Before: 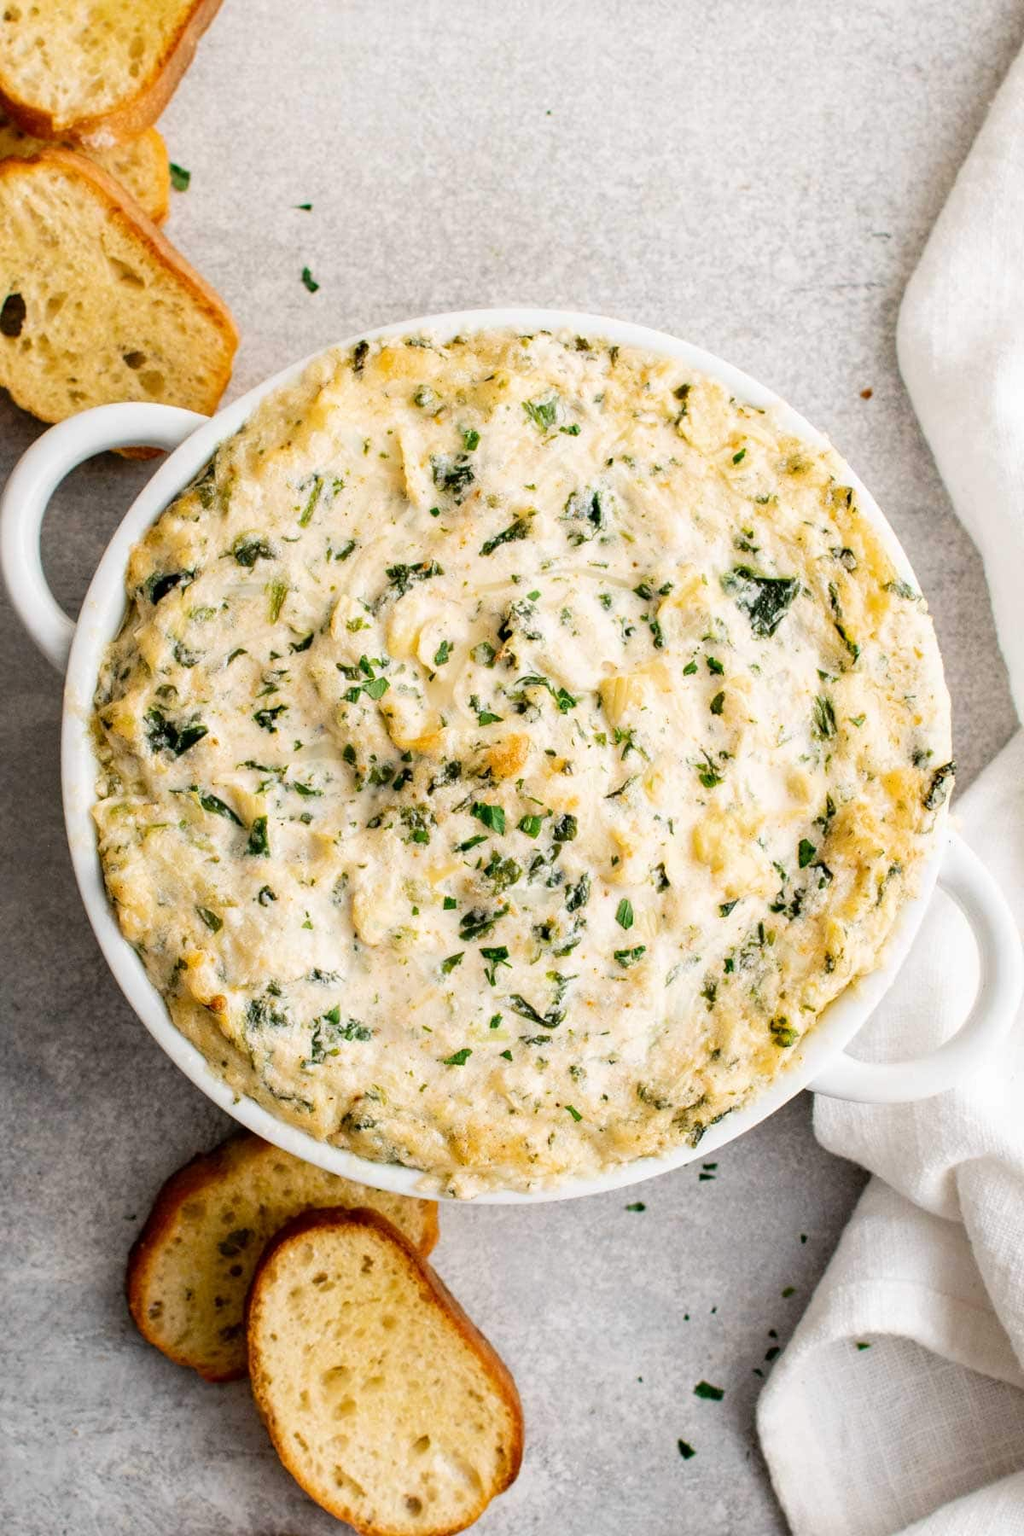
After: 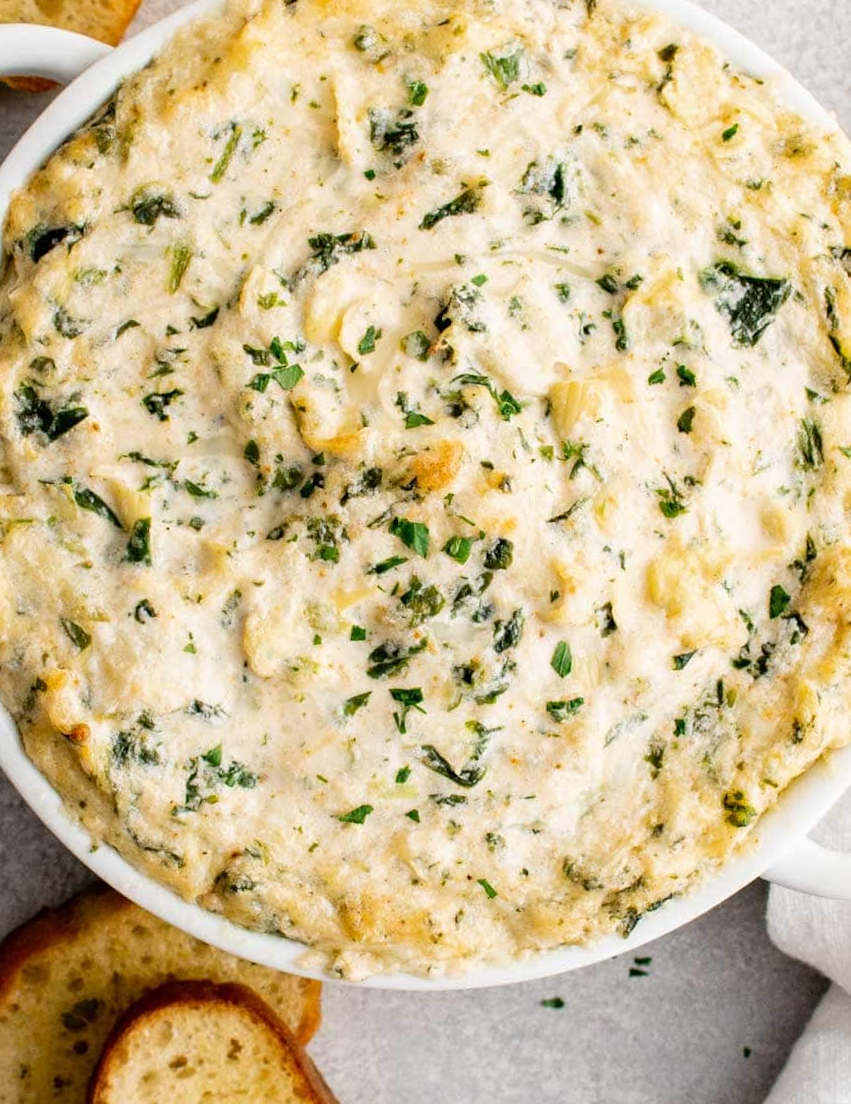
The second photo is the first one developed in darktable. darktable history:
crop and rotate: angle -3.66°, left 9.875%, top 20.886%, right 12.501%, bottom 11.985%
